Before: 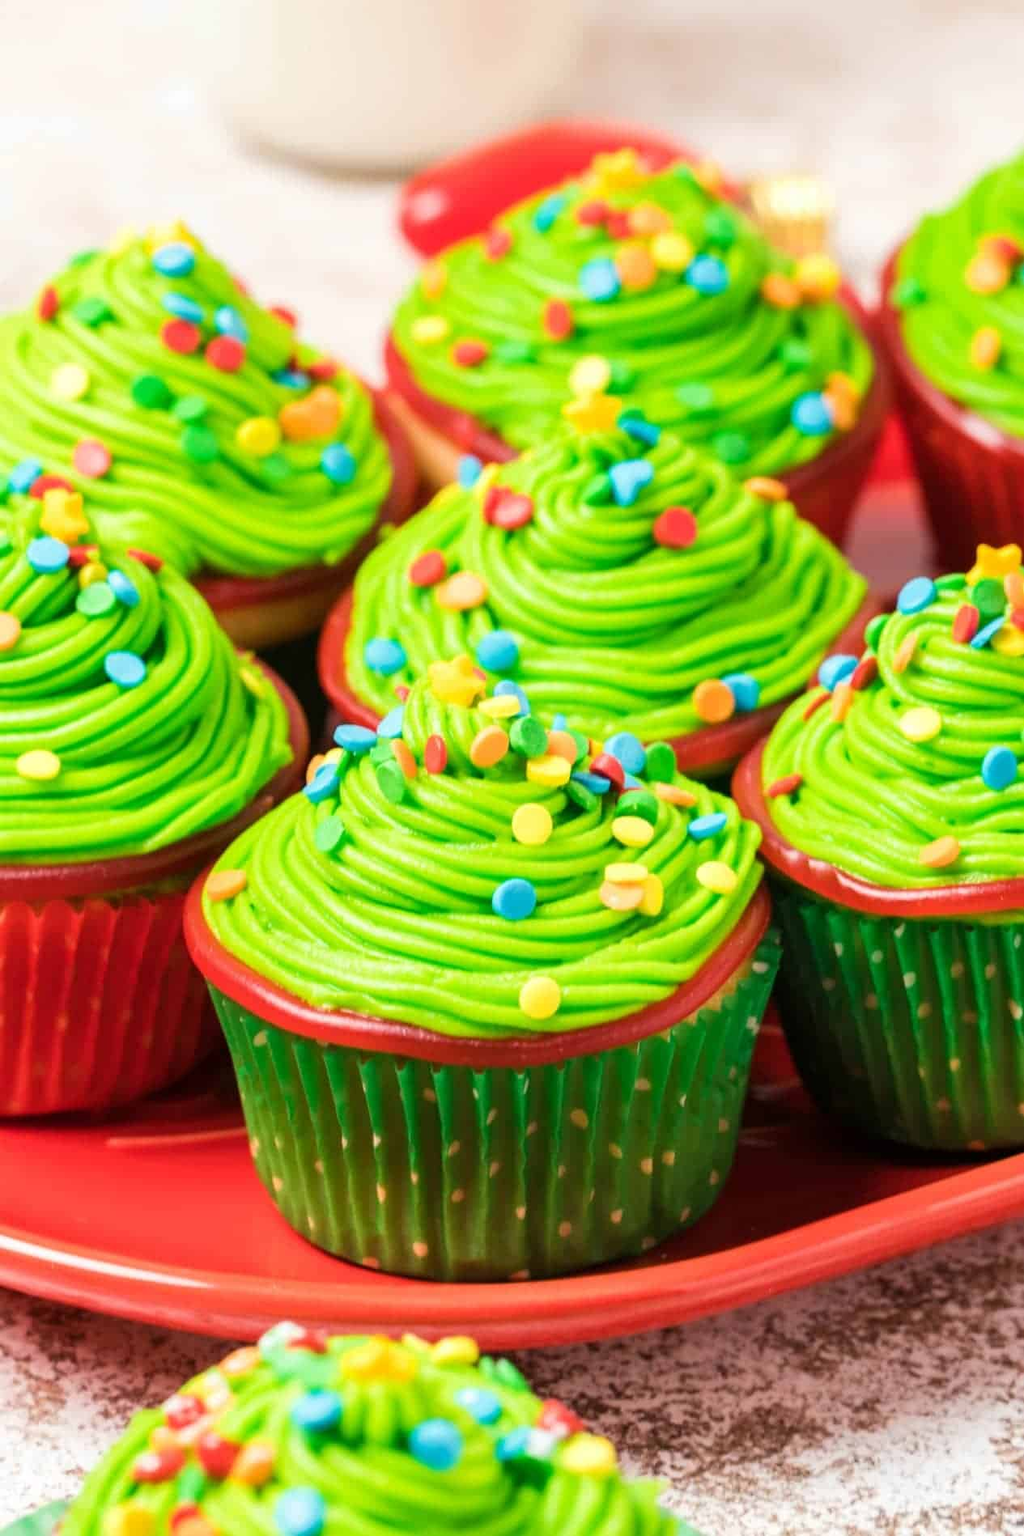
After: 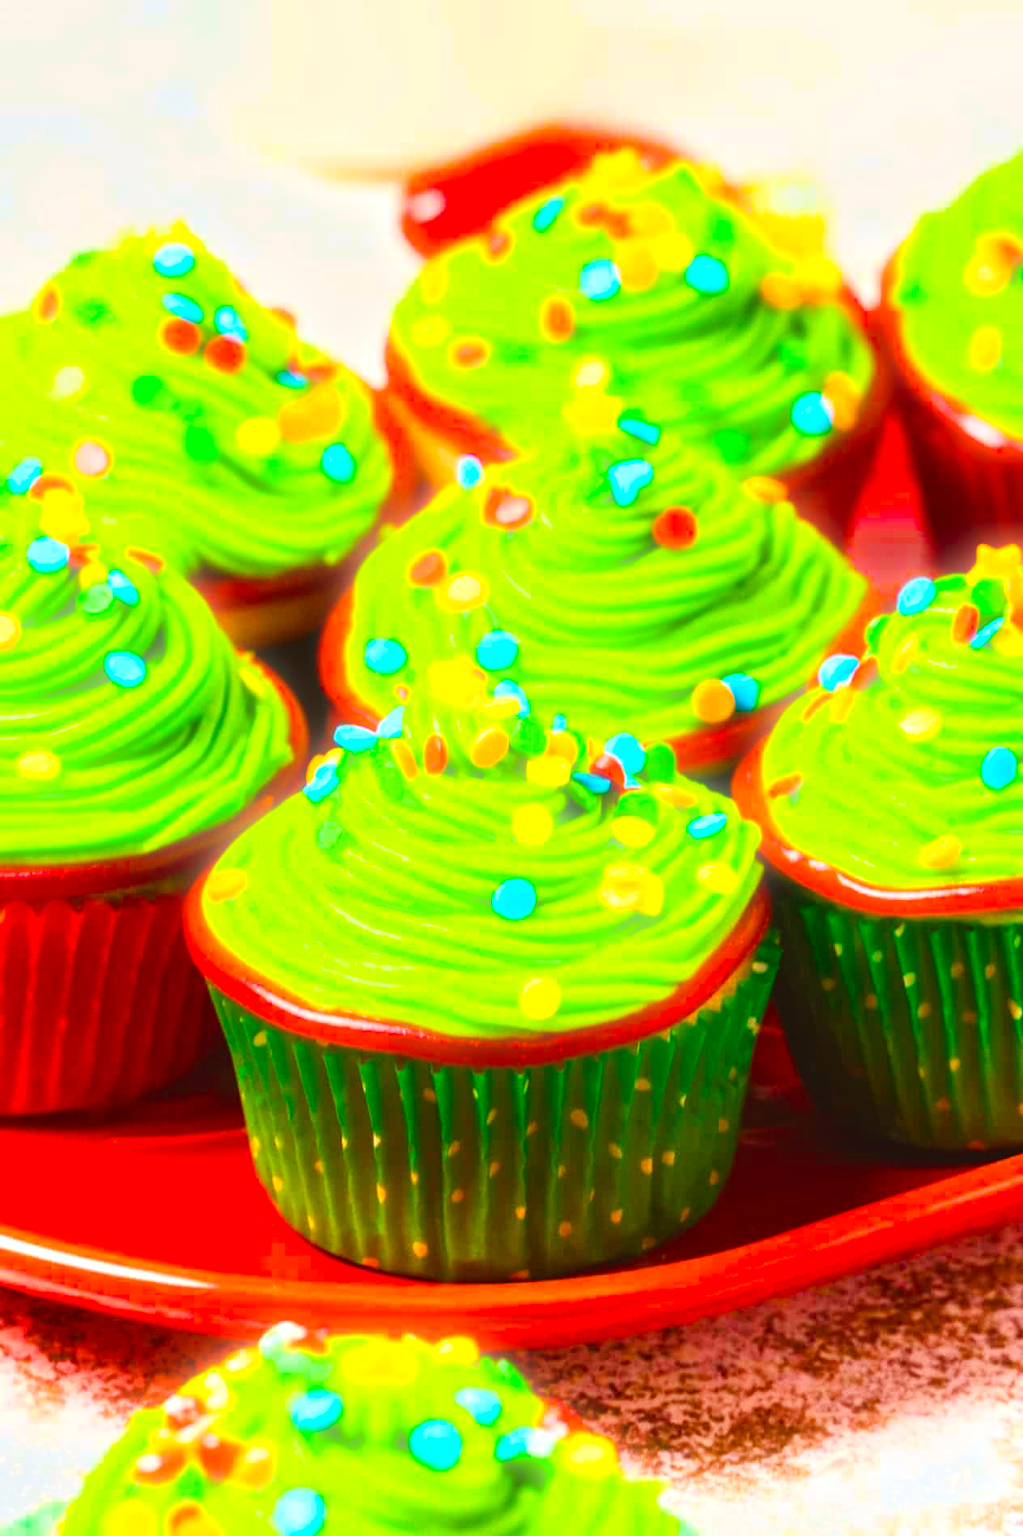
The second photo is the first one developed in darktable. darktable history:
exposure: black level correction -0.008, exposure 0.067 EV, compensate highlight preservation false
color balance rgb: linear chroma grading › shadows 10%, linear chroma grading › highlights 10%, linear chroma grading › global chroma 15%, linear chroma grading › mid-tones 15%, perceptual saturation grading › global saturation 40%, perceptual saturation grading › highlights -25%, perceptual saturation grading › mid-tones 35%, perceptual saturation grading › shadows 35%, perceptual brilliance grading › global brilliance 11.29%, global vibrance 11.29%
rgb levels: mode RGB, independent channels, levels [[0, 0.5, 1], [0, 0.521, 1], [0, 0.536, 1]]
bloom: size 5%, threshold 95%, strength 15%
